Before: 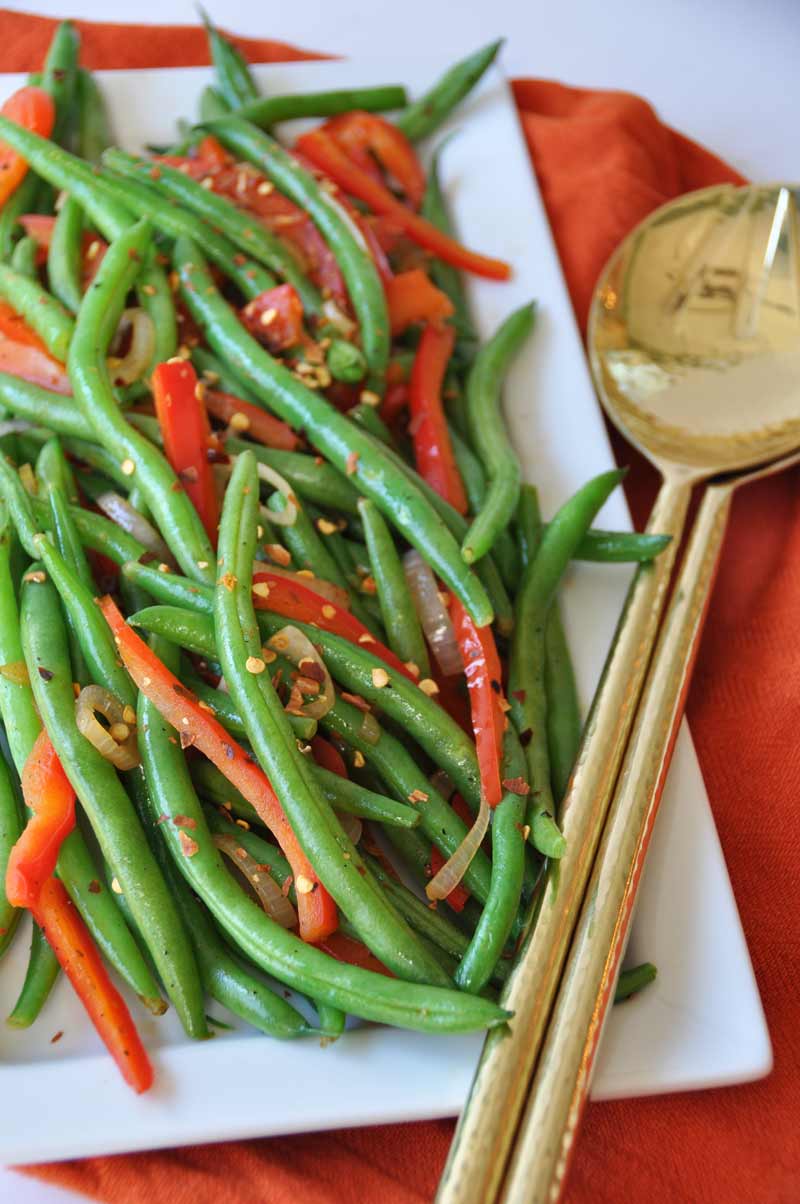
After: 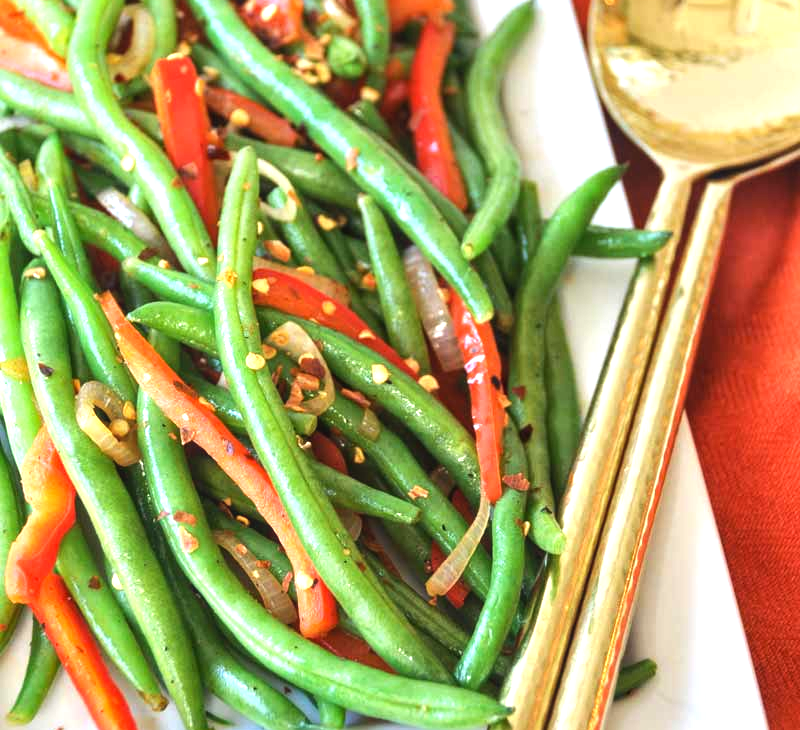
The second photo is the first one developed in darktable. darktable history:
crop and rotate: top 25.357%, bottom 13.942%
exposure: exposure 0.74 EV, compensate highlight preservation false
tone equalizer: -8 EV -0.417 EV, -7 EV -0.389 EV, -6 EV -0.333 EV, -5 EV -0.222 EV, -3 EV 0.222 EV, -2 EV 0.333 EV, -1 EV 0.389 EV, +0 EV 0.417 EV, edges refinement/feathering 500, mask exposure compensation -1.57 EV, preserve details no
local contrast: detail 110%
